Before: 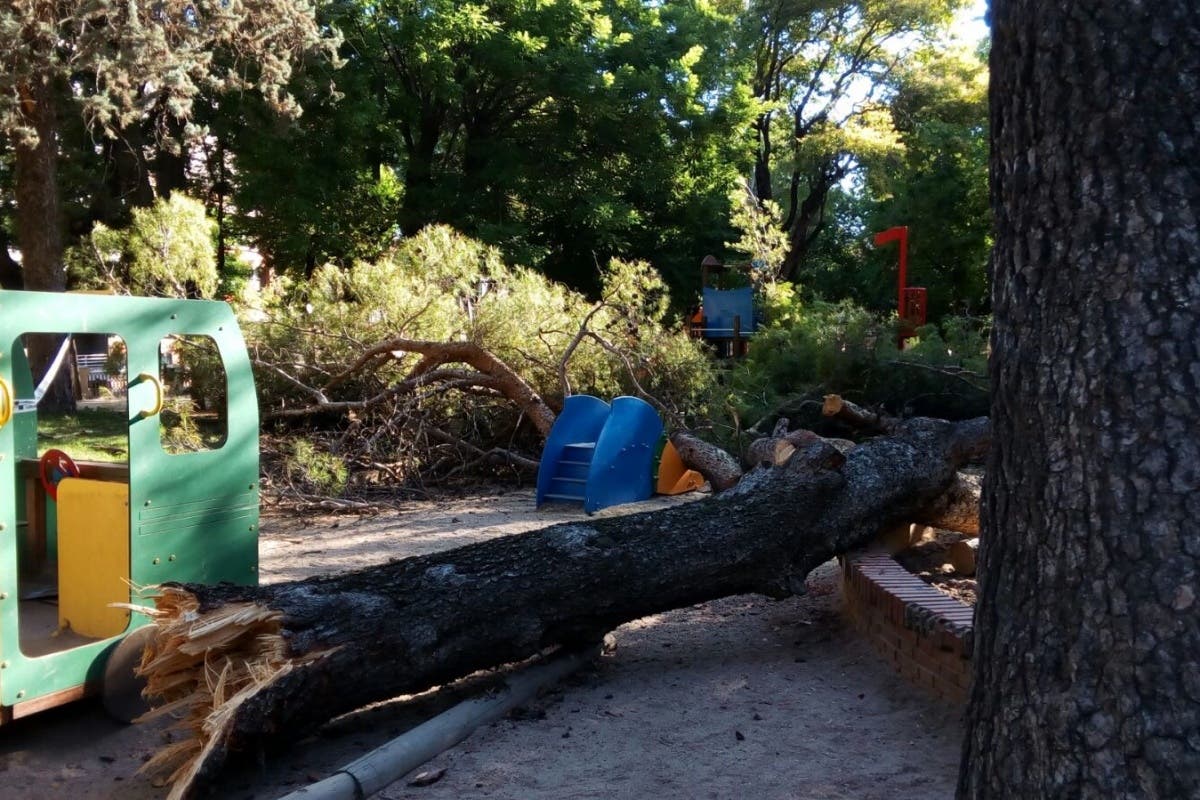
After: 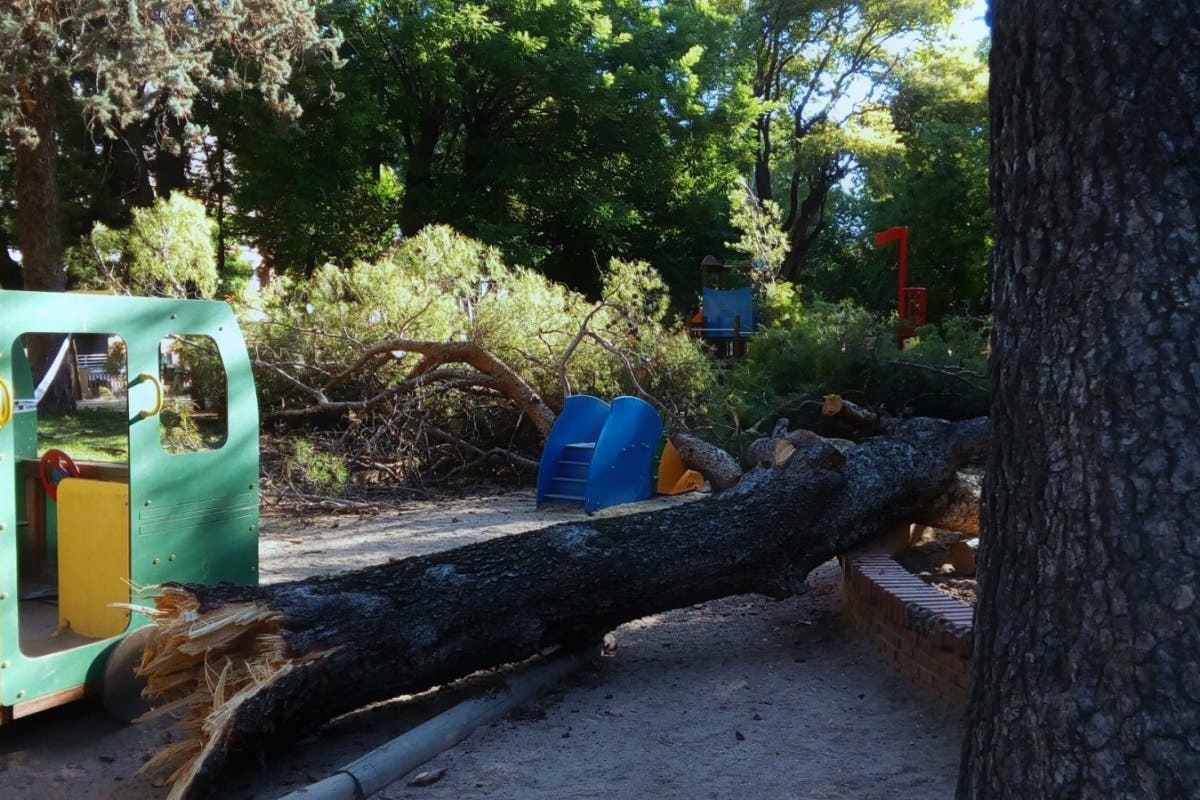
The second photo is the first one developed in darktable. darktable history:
white balance: red 0.925, blue 1.046
contrast equalizer: y [[0.5, 0.486, 0.447, 0.446, 0.489, 0.5], [0.5 ×6], [0.5 ×6], [0 ×6], [0 ×6]]
